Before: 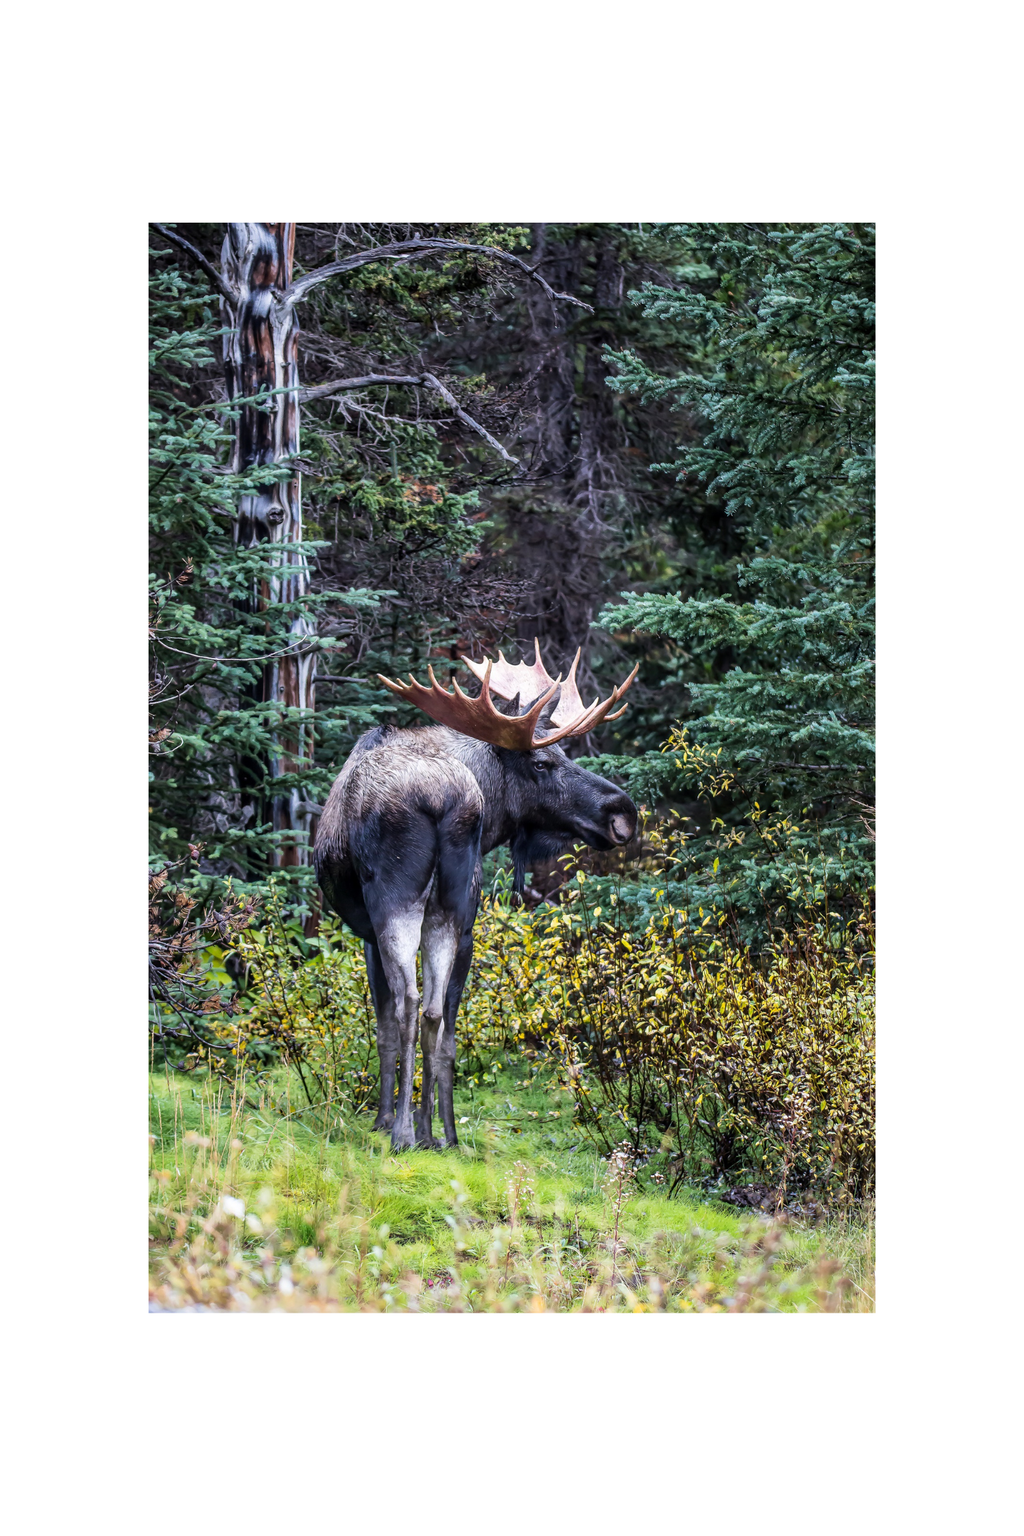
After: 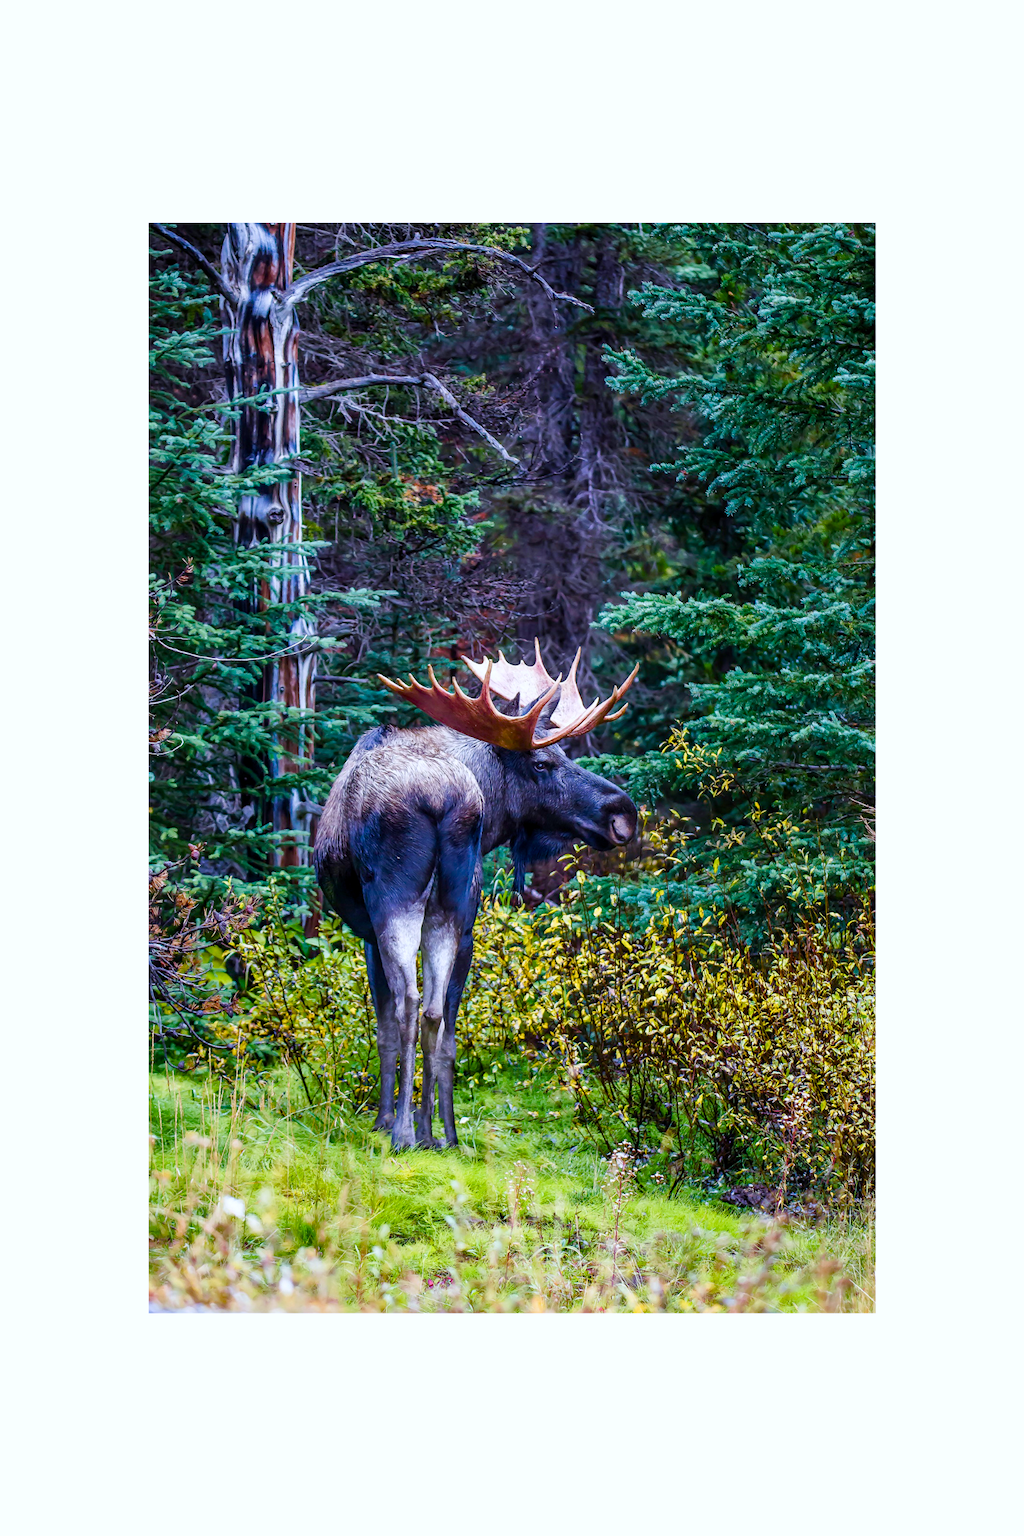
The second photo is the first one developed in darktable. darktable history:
color balance rgb: perceptual saturation grading › global saturation 24.74%, perceptual saturation grading › highlights -51.22%, perceptual saturation grading › mid-tones 19.16%, perceptual saturation grading › shadows 60.98%, global vibrance 50%
white balance: red 0.976, blue 1.04
